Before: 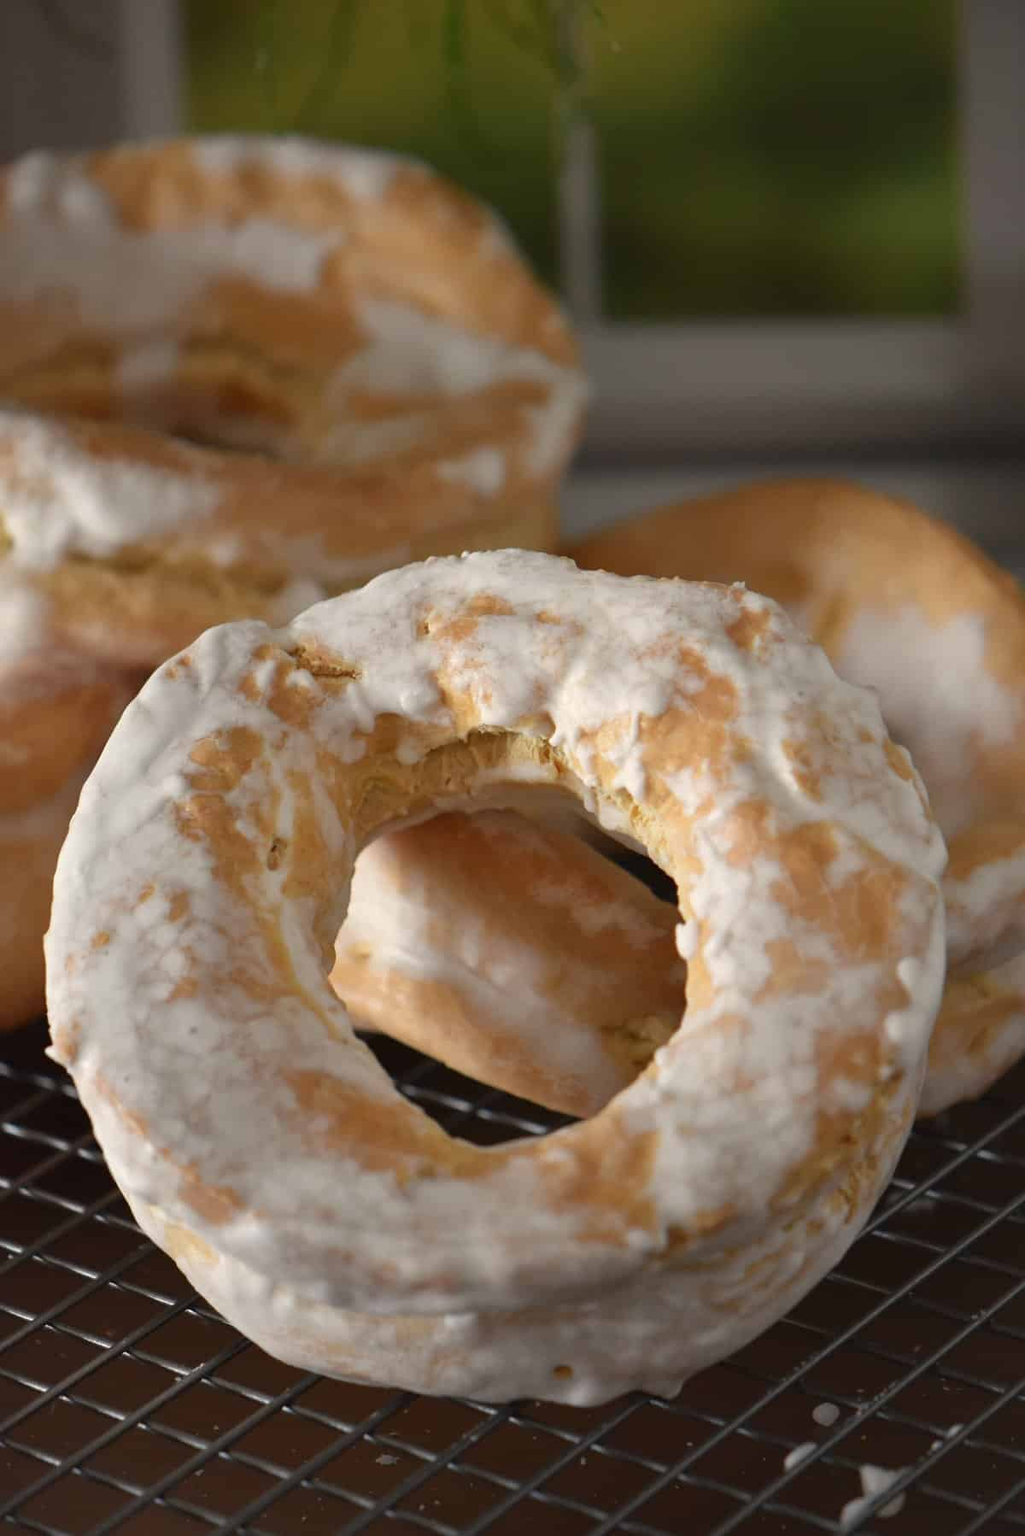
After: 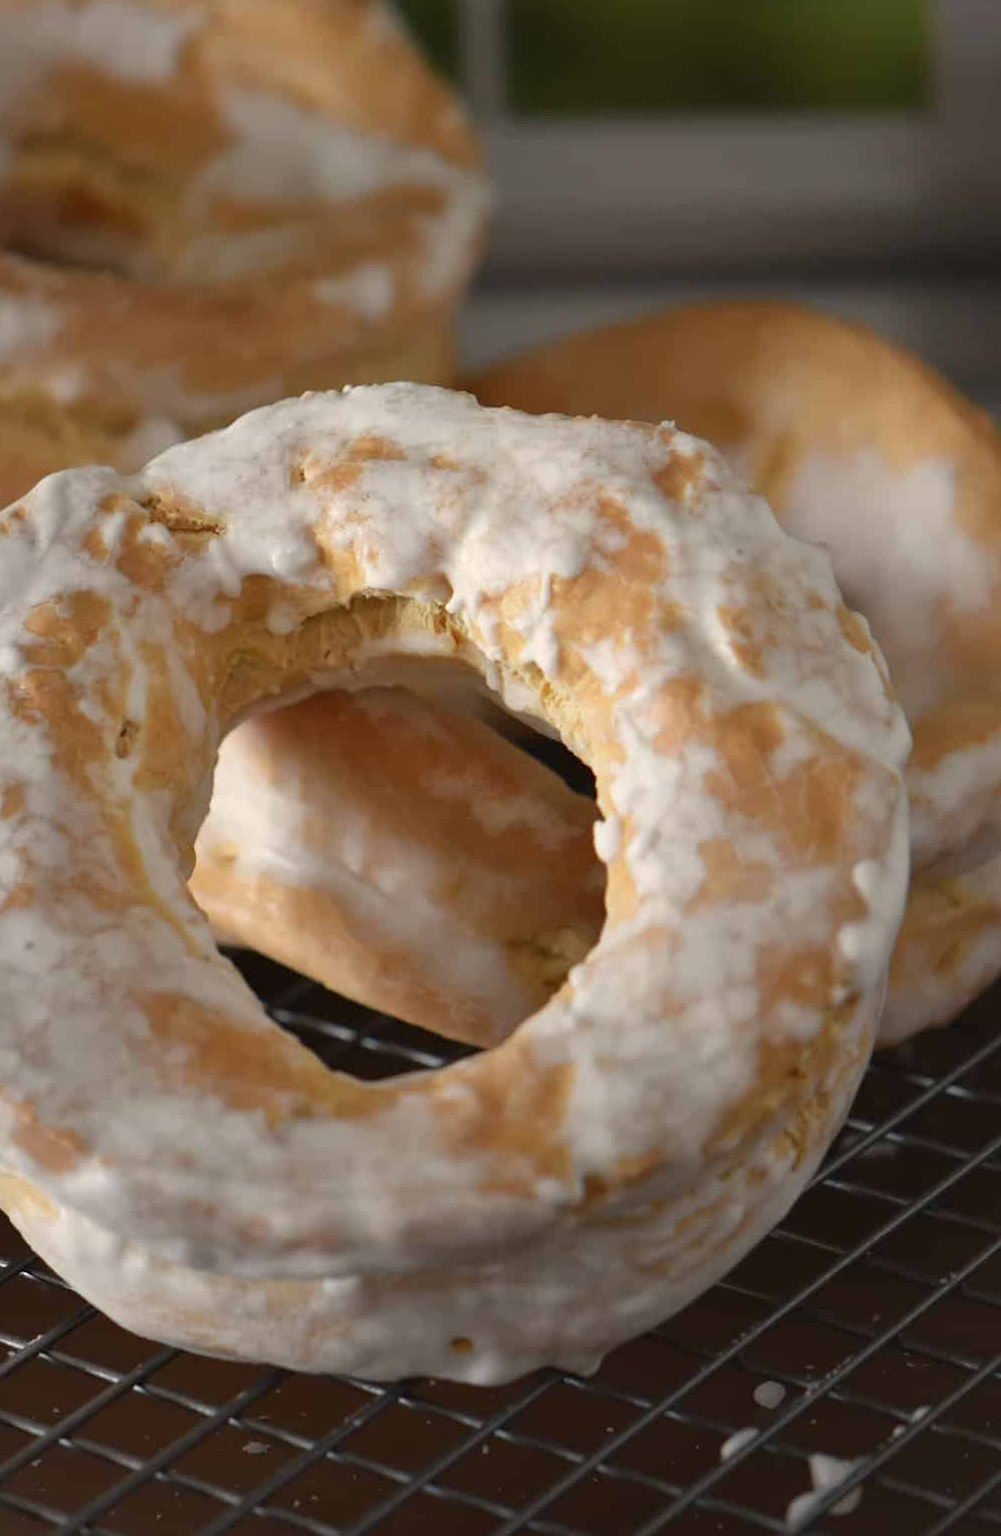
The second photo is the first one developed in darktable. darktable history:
crop: left 16.466%, top 14.471%
